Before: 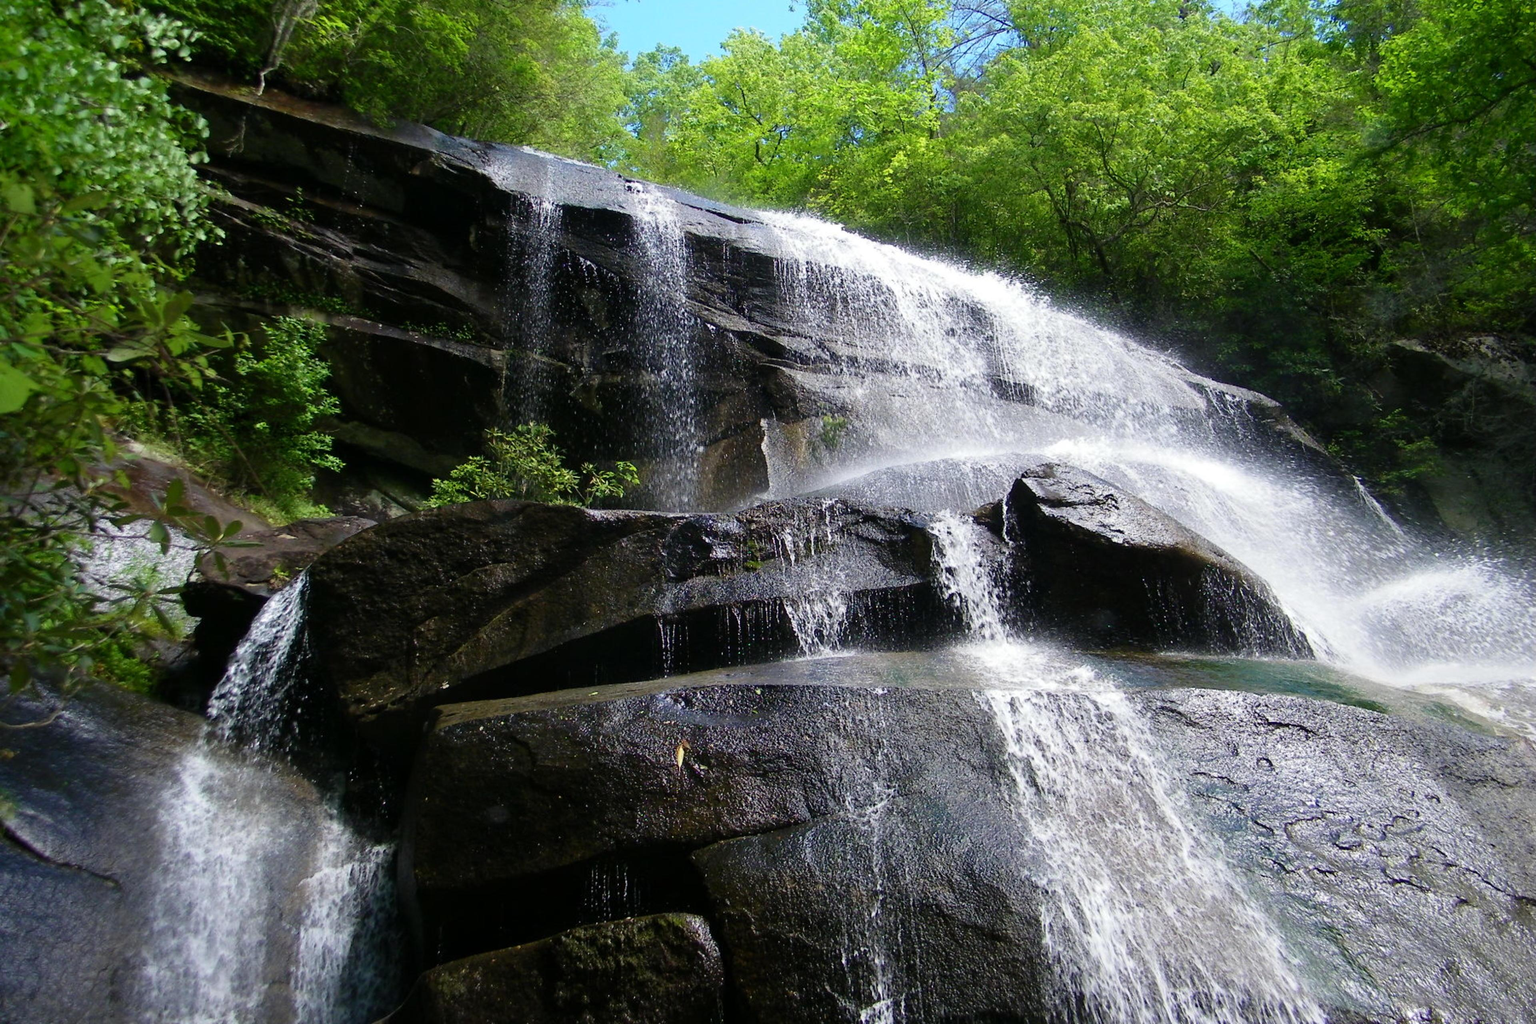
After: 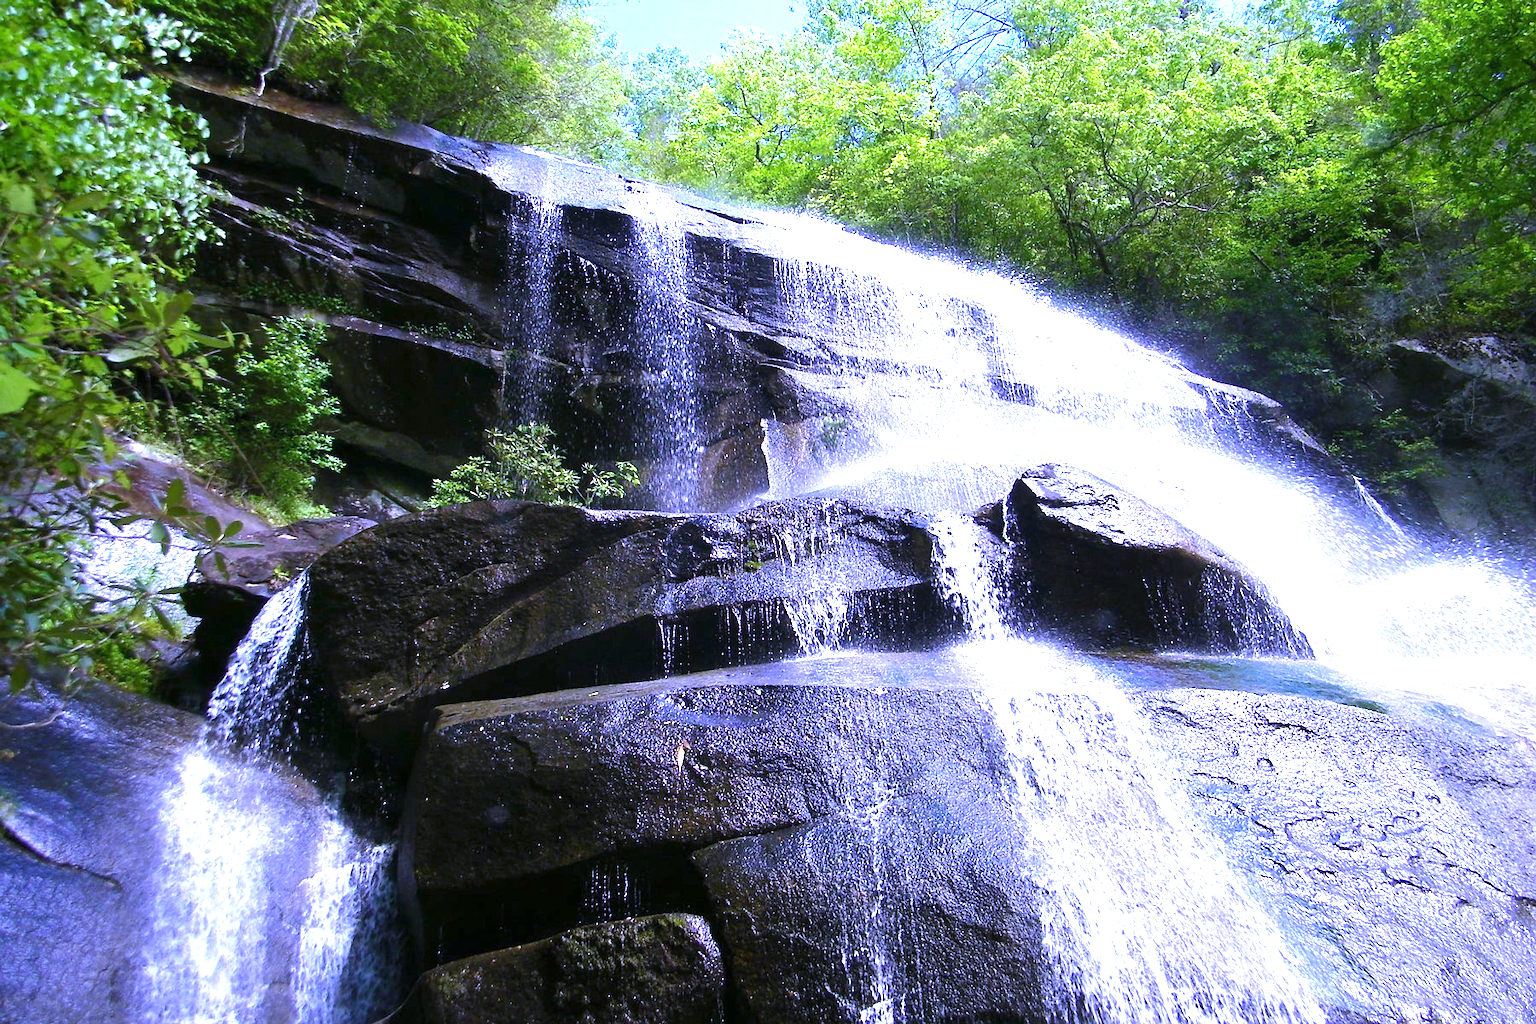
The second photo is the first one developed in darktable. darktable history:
exposure: black level correction 0, exposure 1.2 EV, compensate highlight preservation false
sharpen: on, module defaults
white balance: red 0.98, blue 1.61
